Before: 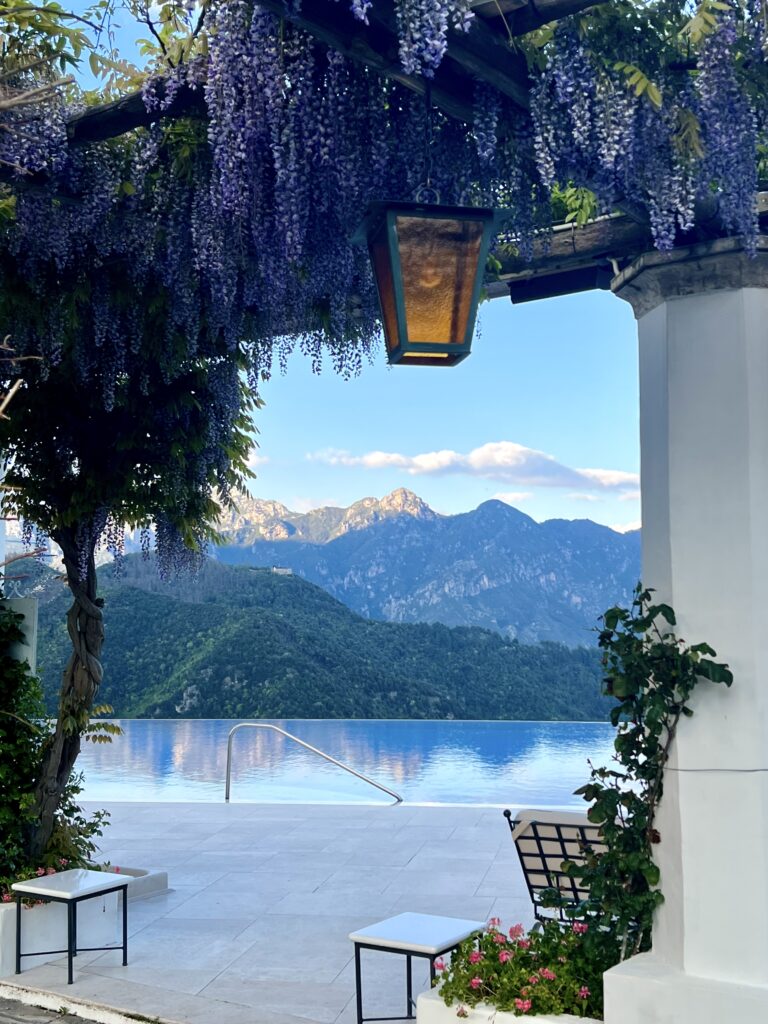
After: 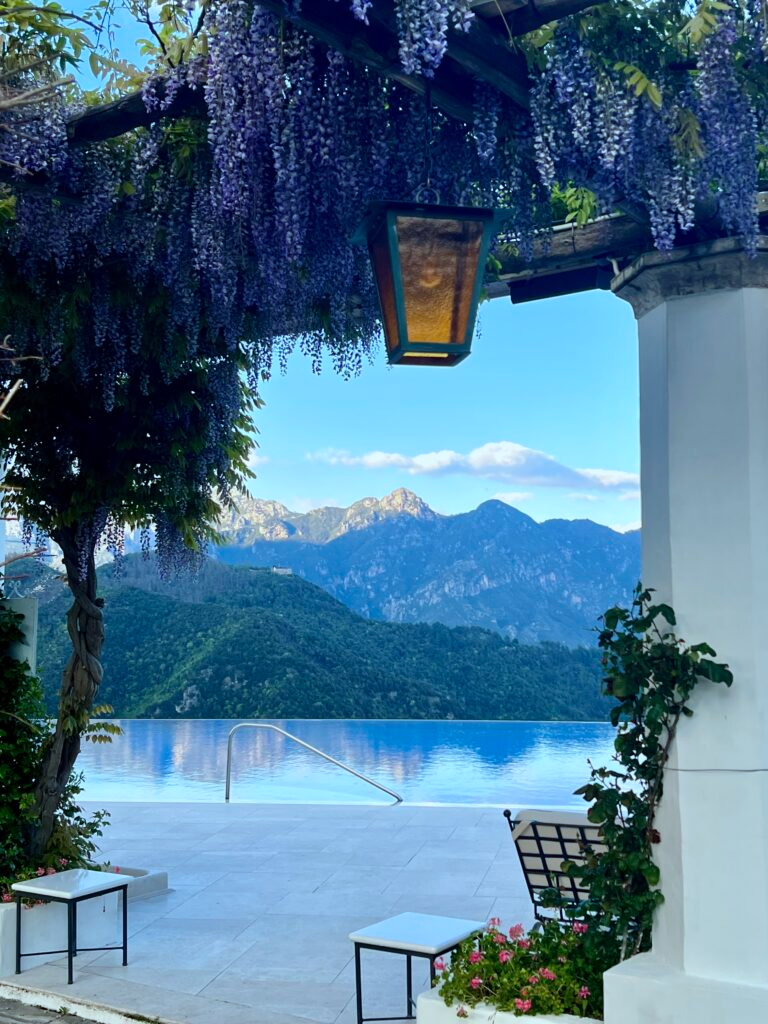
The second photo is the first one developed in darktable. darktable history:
white balance: red 0.925, blue 1.046
exposure: exposure -0.072 EV, compensate highlight preservation false
